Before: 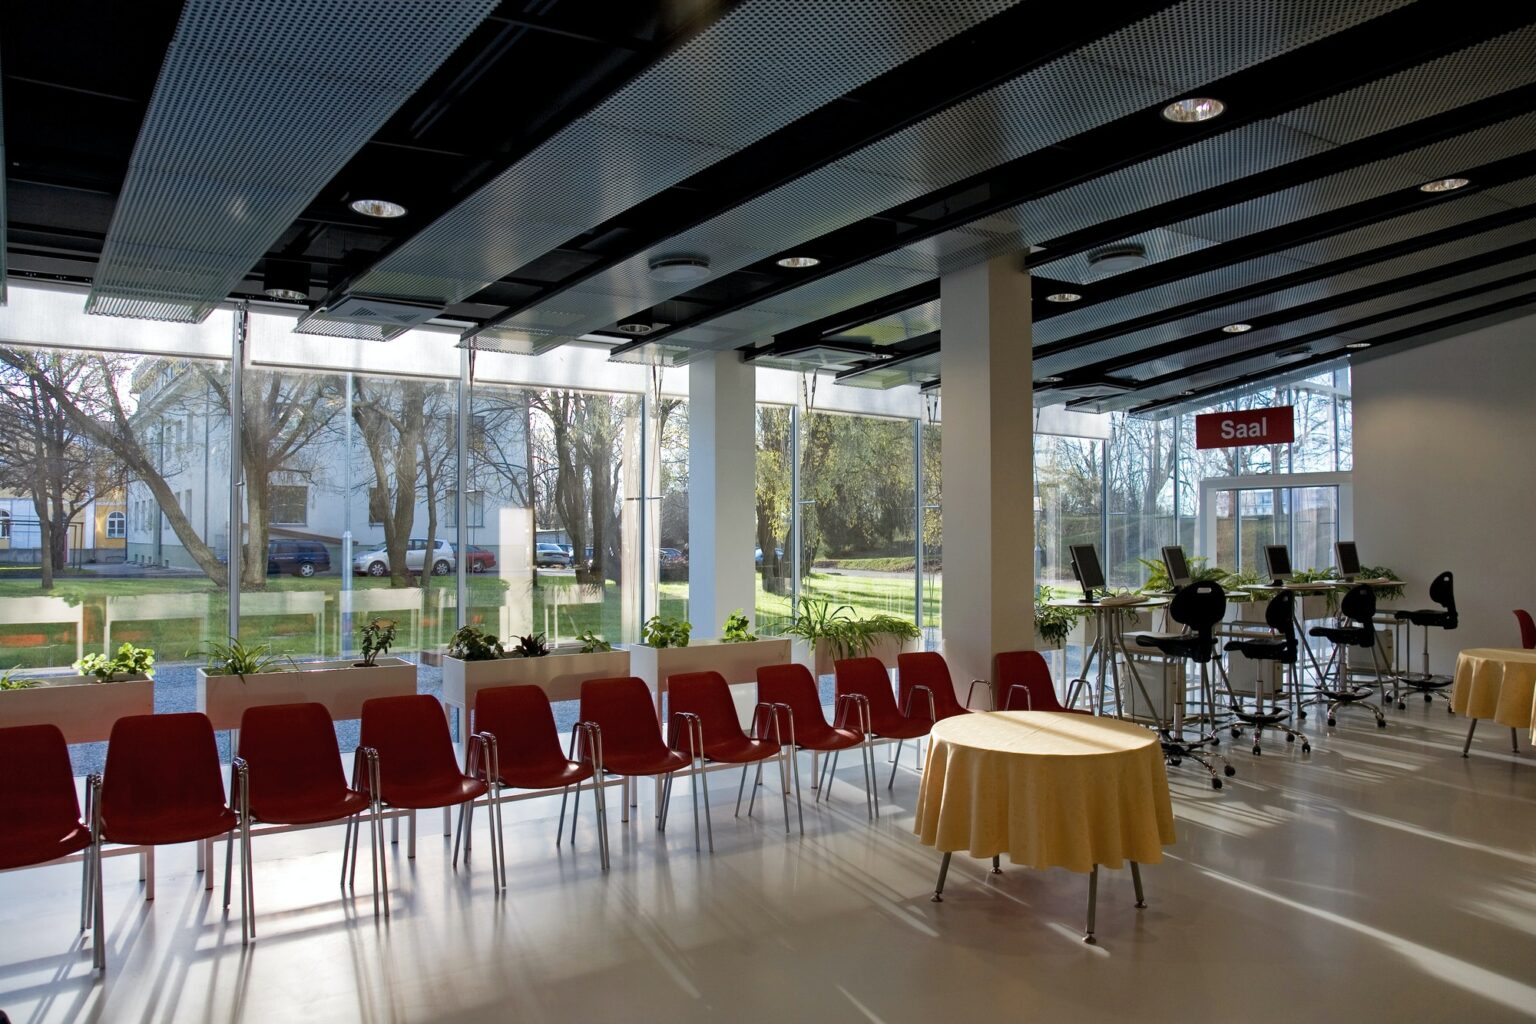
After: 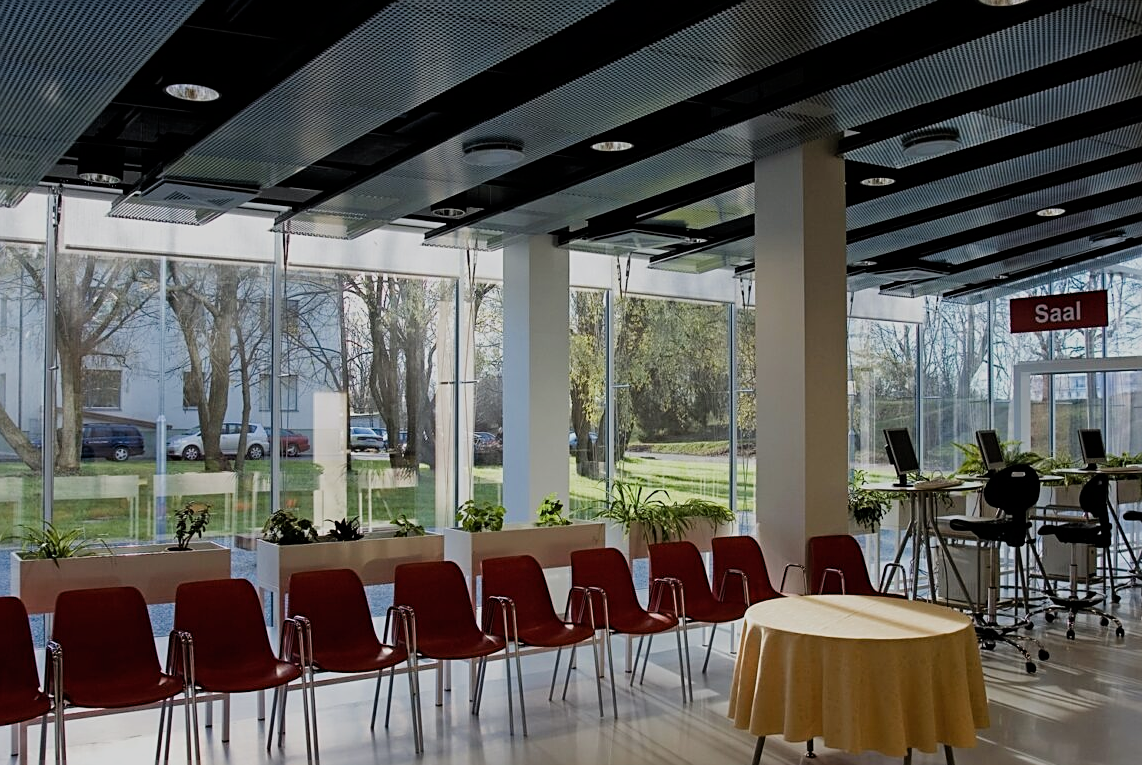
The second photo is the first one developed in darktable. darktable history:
crop and rotate: left 12.17%, top 11.419%, right 13.437%, bottom 13.809%
sharpen: on, module defaults
filmic rgb: black relative exposure -7.99 EV, white relative exposure 4.04 EV, hardness 4.11
exposure: exposure -0.177 EV, compensate highlight preservation false
